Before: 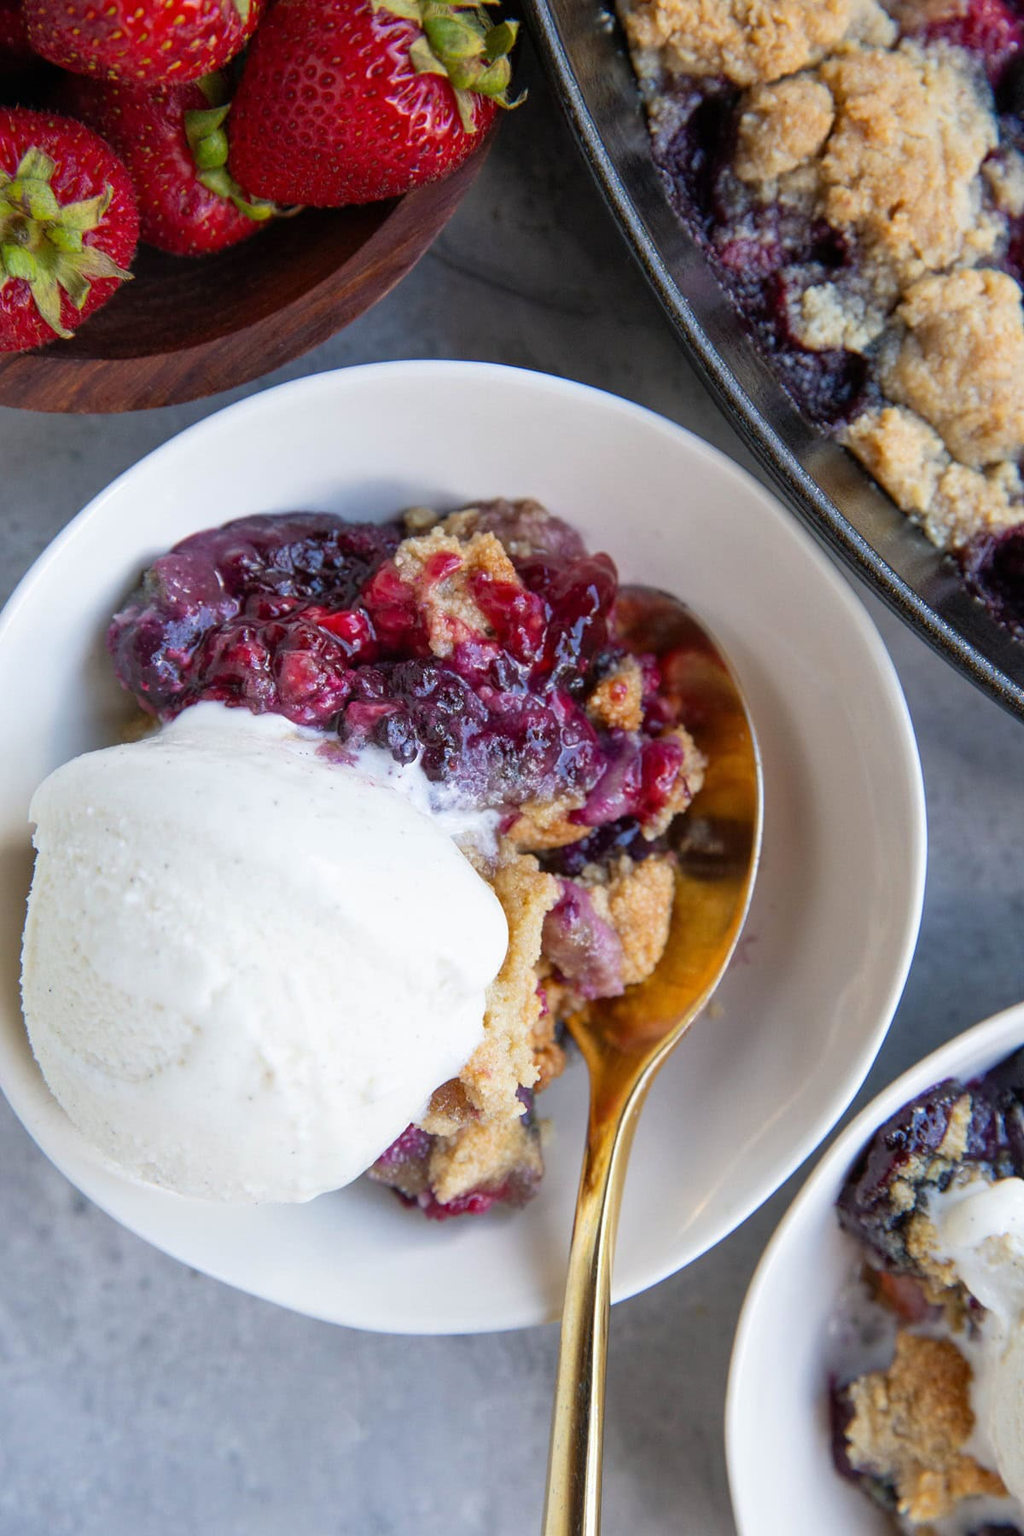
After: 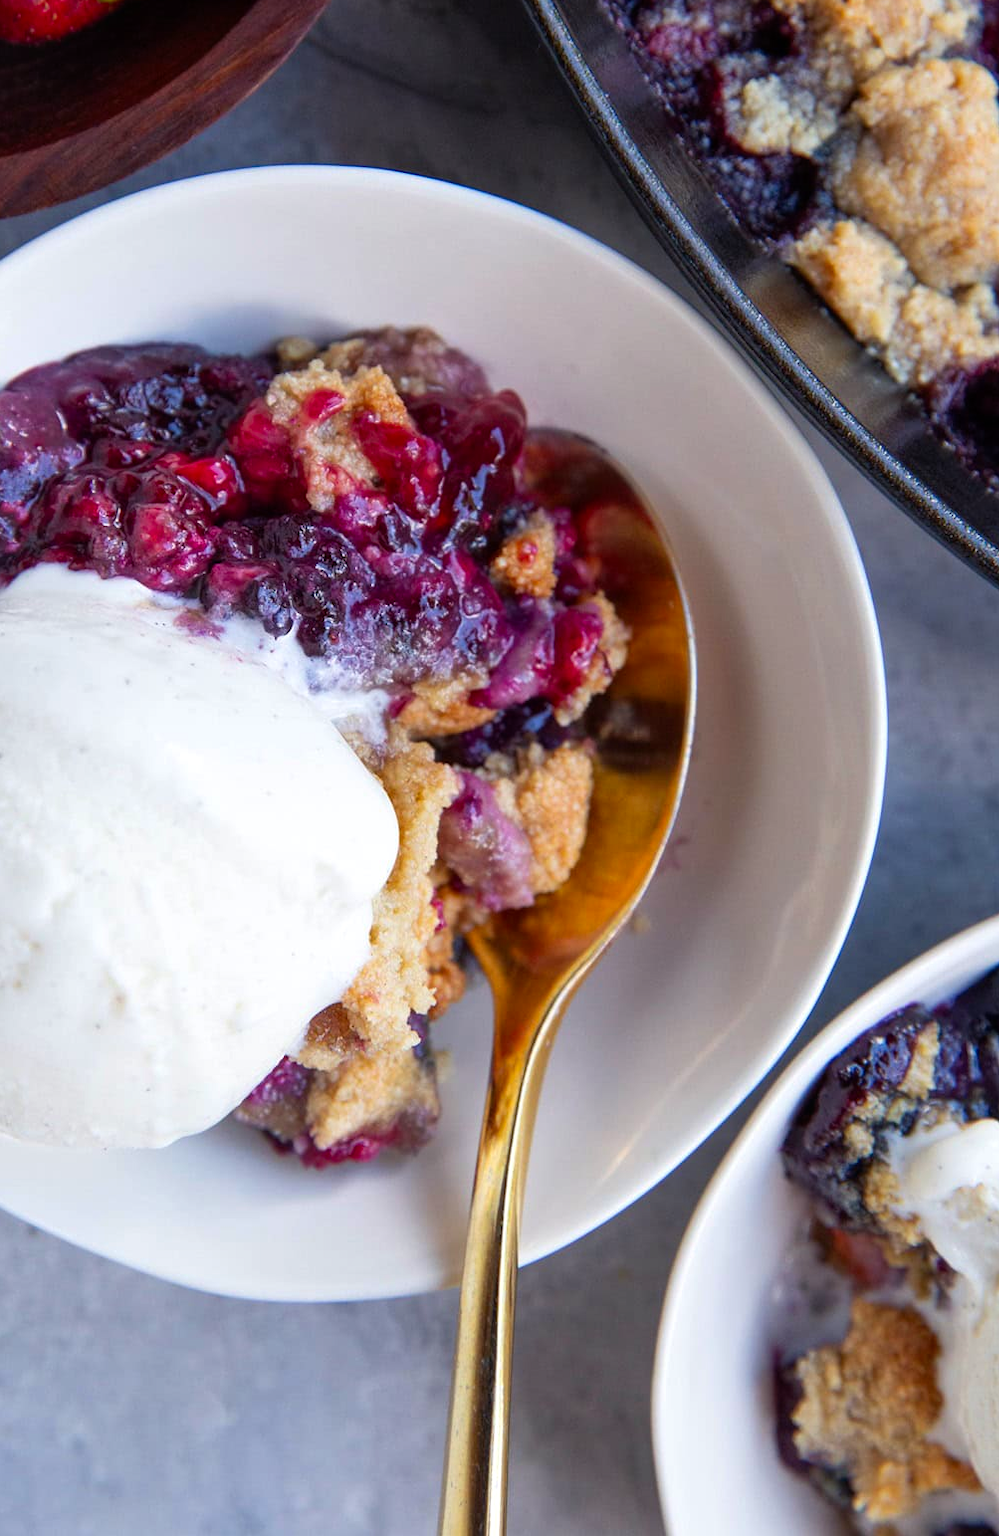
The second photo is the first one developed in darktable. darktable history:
tone equalizer: on, module defaults
color correction: saturation 1.11
crop: left 16.315%, top 14.246%
color balance: gamma [0.9, 0.988, 0.975, 1.025], gain [1.05, 1, 1, 1]
